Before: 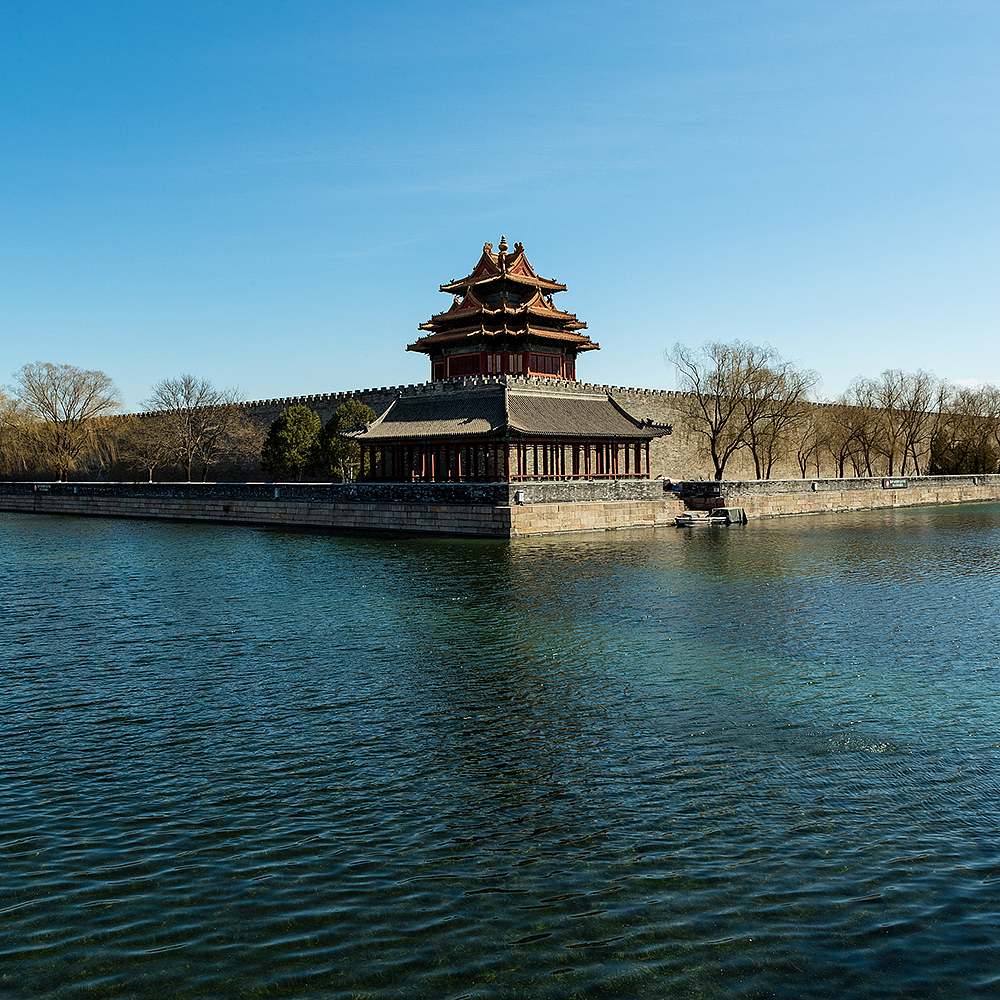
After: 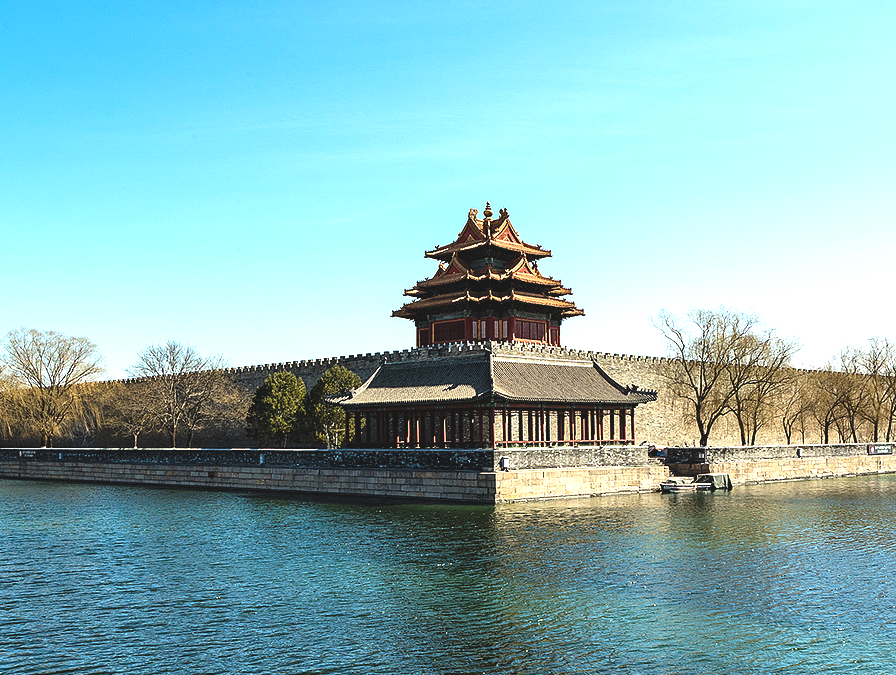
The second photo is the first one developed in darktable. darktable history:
crop: left 1.509%, top 3.452%, right 7.696%, bottom 28.452%
exposure: black level correction -0.005, exposure 1 EV, compensate highlight preservation false
